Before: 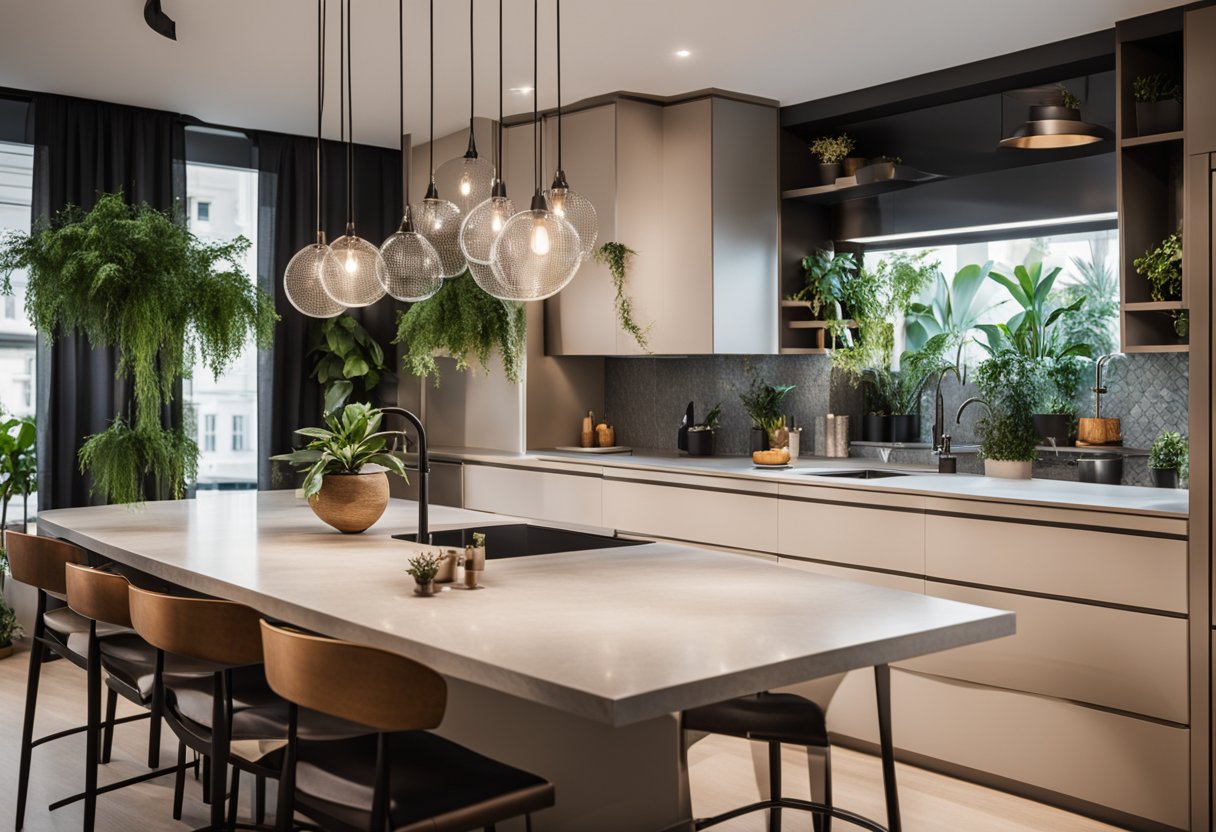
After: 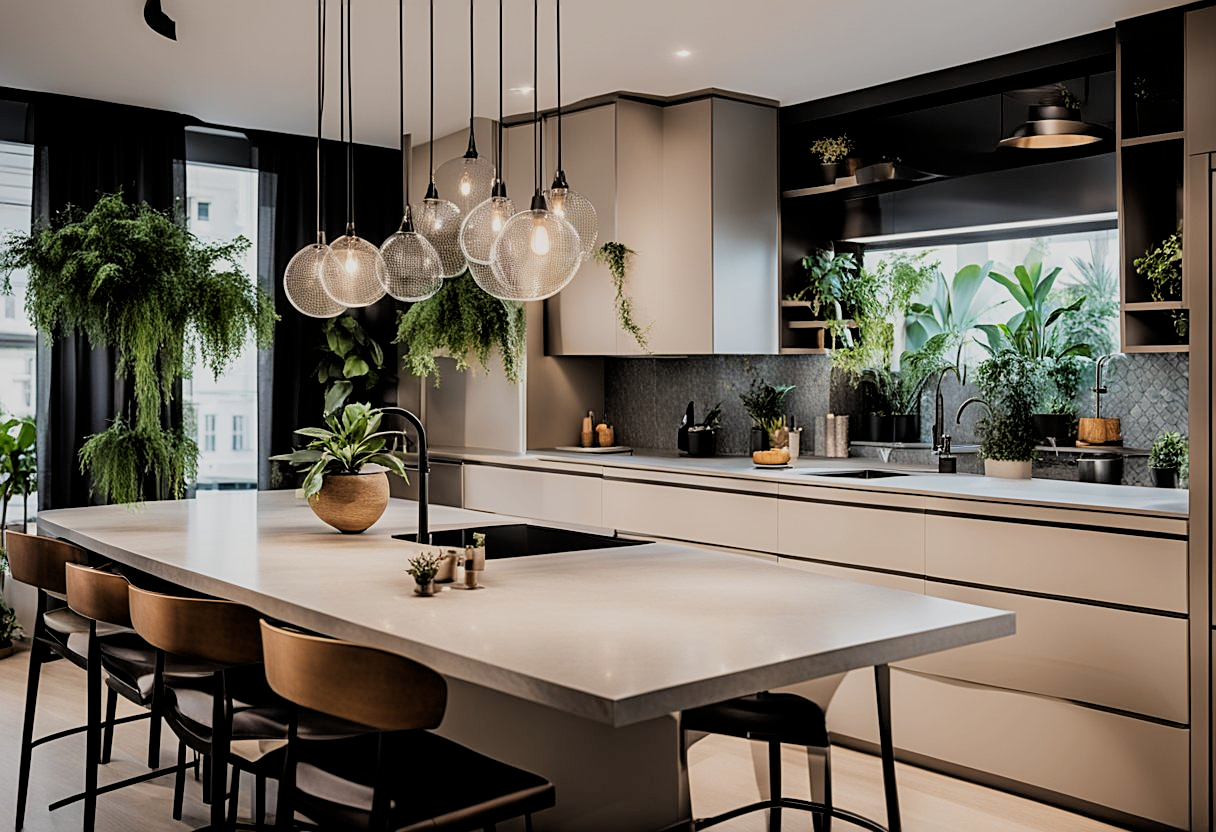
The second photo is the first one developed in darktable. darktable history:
exposure: black level correction 0.001, exposure 0.144 EV, compensate highlight preservation false
sharpen: on, module defaults
filmic rgb: black relative exposure -4.77 EV, white relative exposure 4.06 EV, hardness 2.81, color science v6 (2022)
